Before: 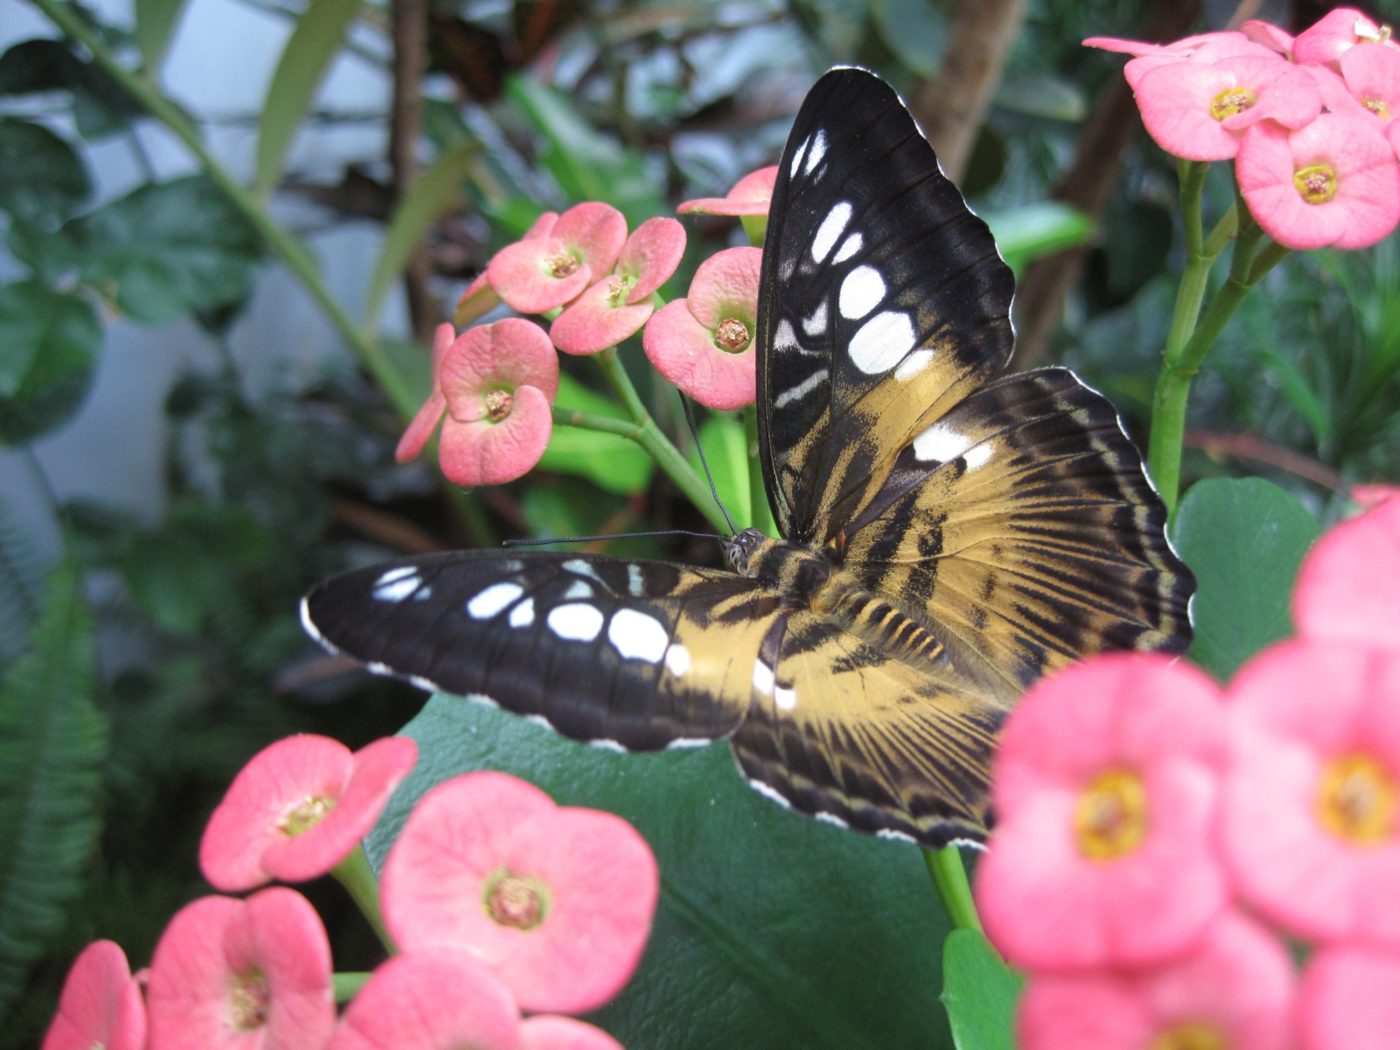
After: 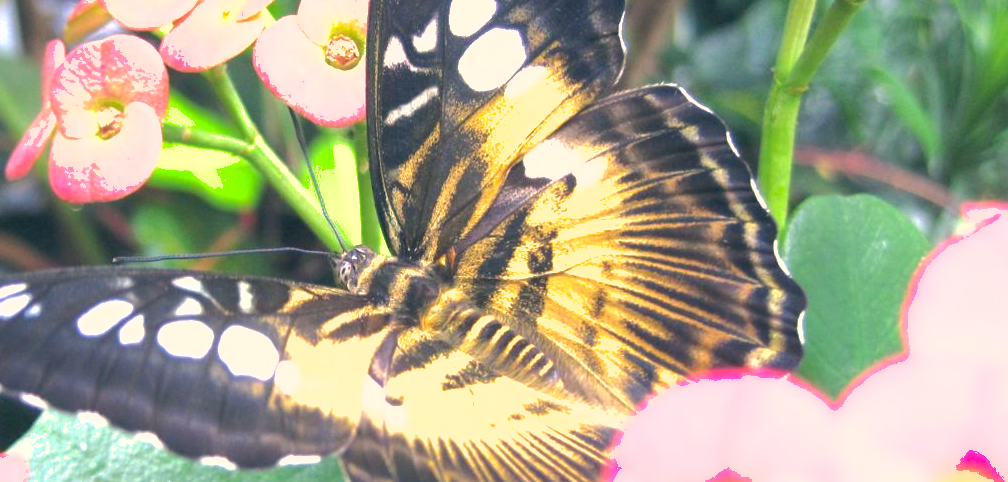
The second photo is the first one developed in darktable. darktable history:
shadows and highlights: on, module defaults
exposure: exposure 1.5 EV, compensate highlight preservation false
color correction: highlights a* 10.32, highlights b* 14.66, shadows a* -9.59, shadows b* -15.02
crop and rotate: left 27.938%, top 27.046%, bottom 27.046%
